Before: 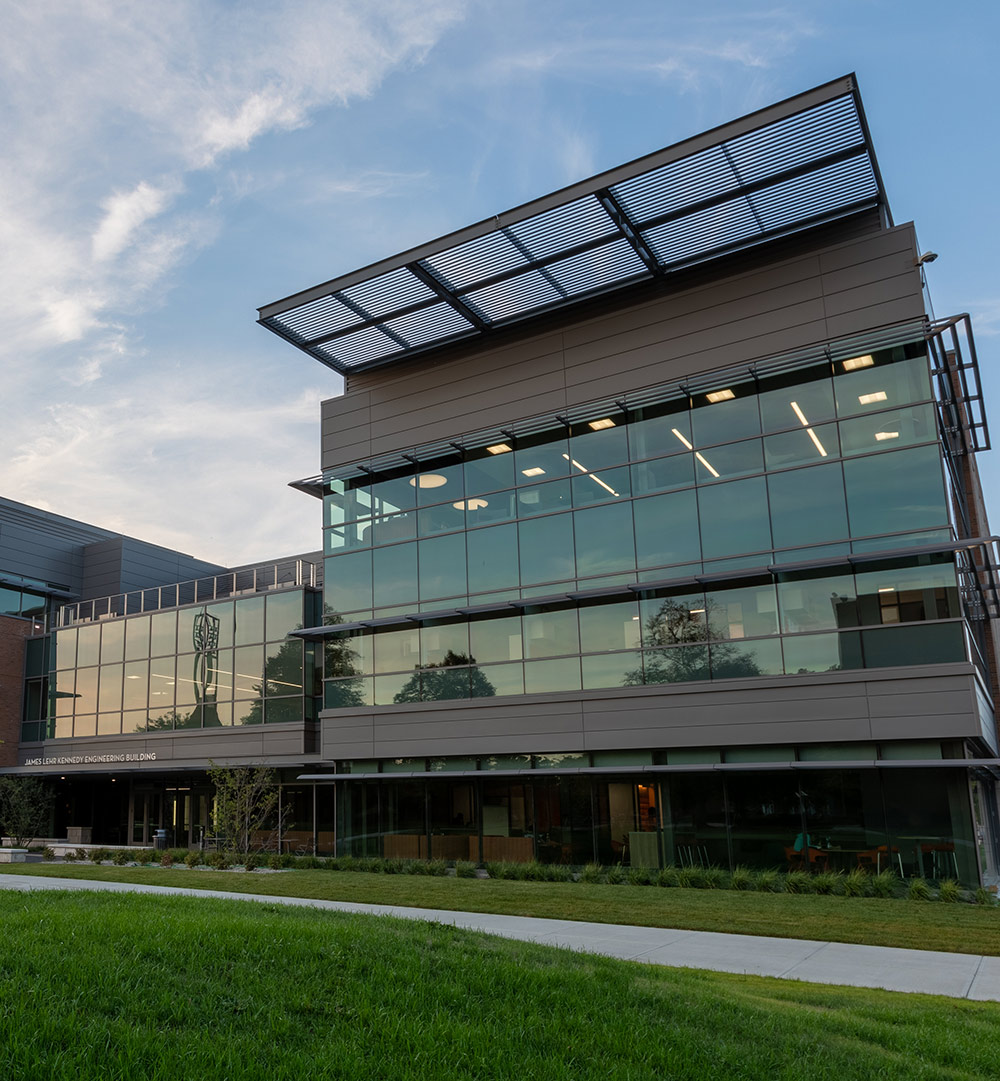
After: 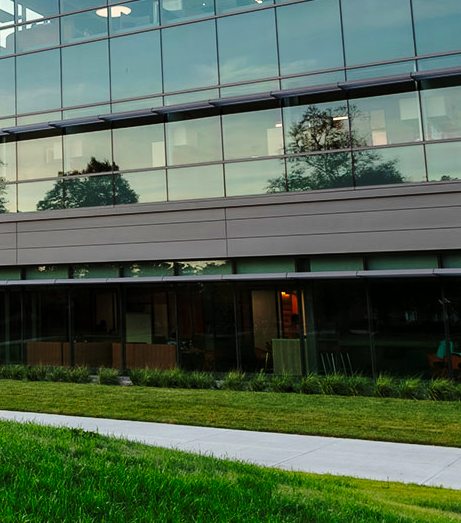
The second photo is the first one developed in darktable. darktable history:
base curve: curves: ch0 [(0, 0) (0.036, 0.037) (0.121, 0.228) (0.46, 0.76) (0.859, 0.983) (1, 1)], preserve colors none
levels: mode automatic, levels [0, 0.48, 0.961]
crop: left 35.719%, top 45.687%, right 18.12%, bottom 5.892%
